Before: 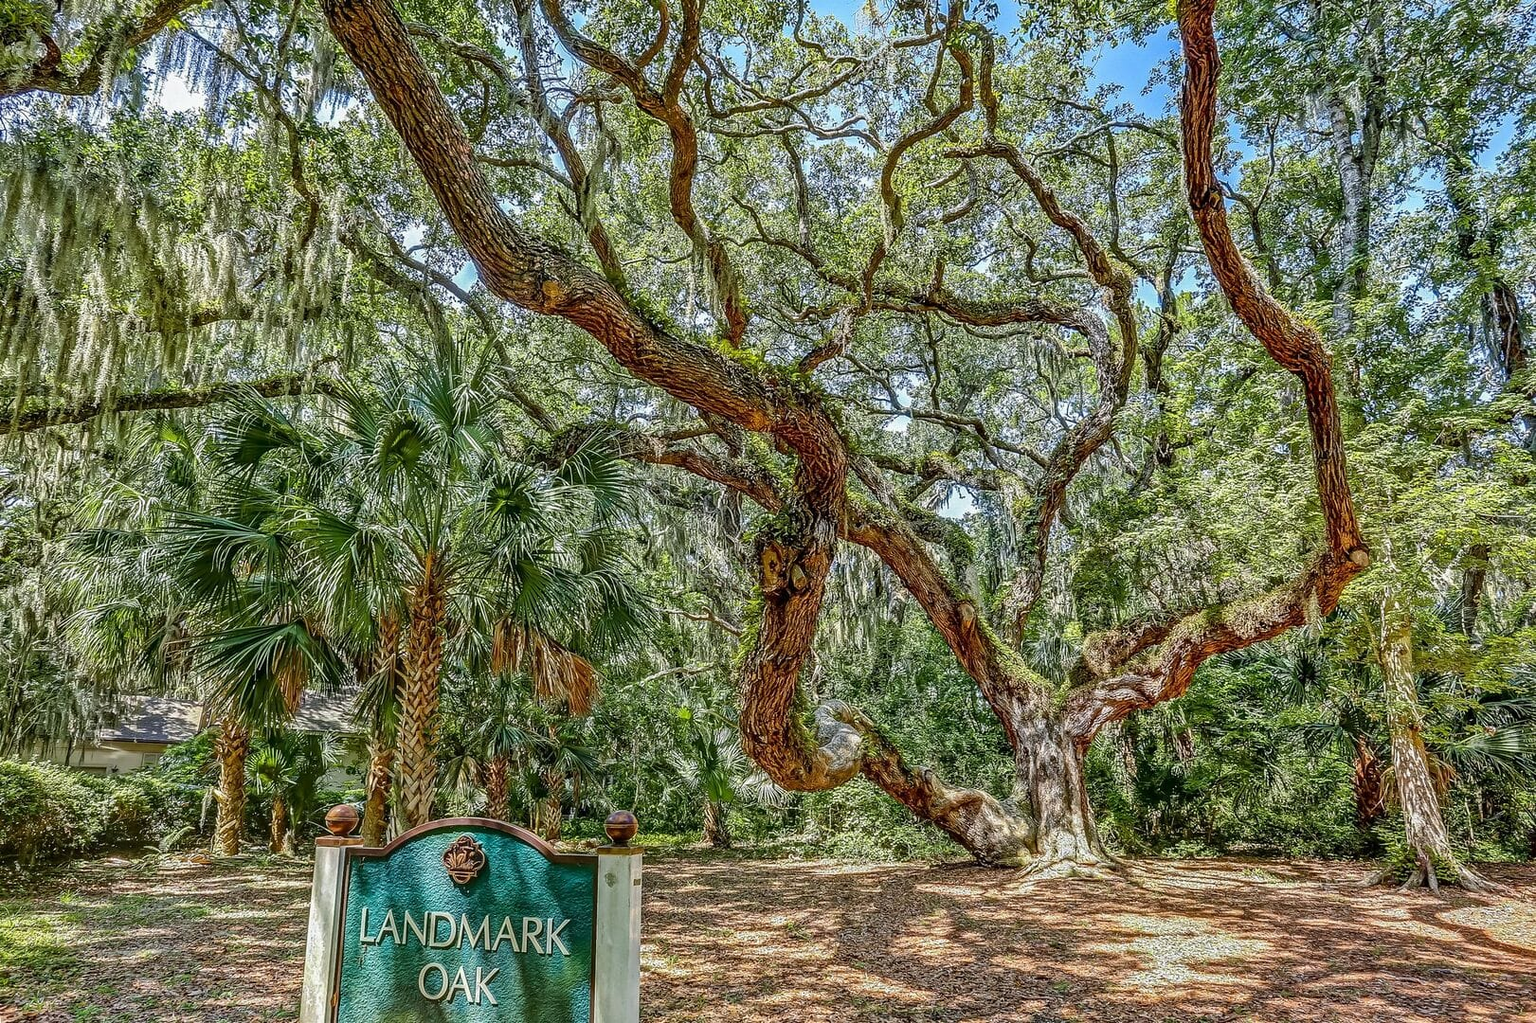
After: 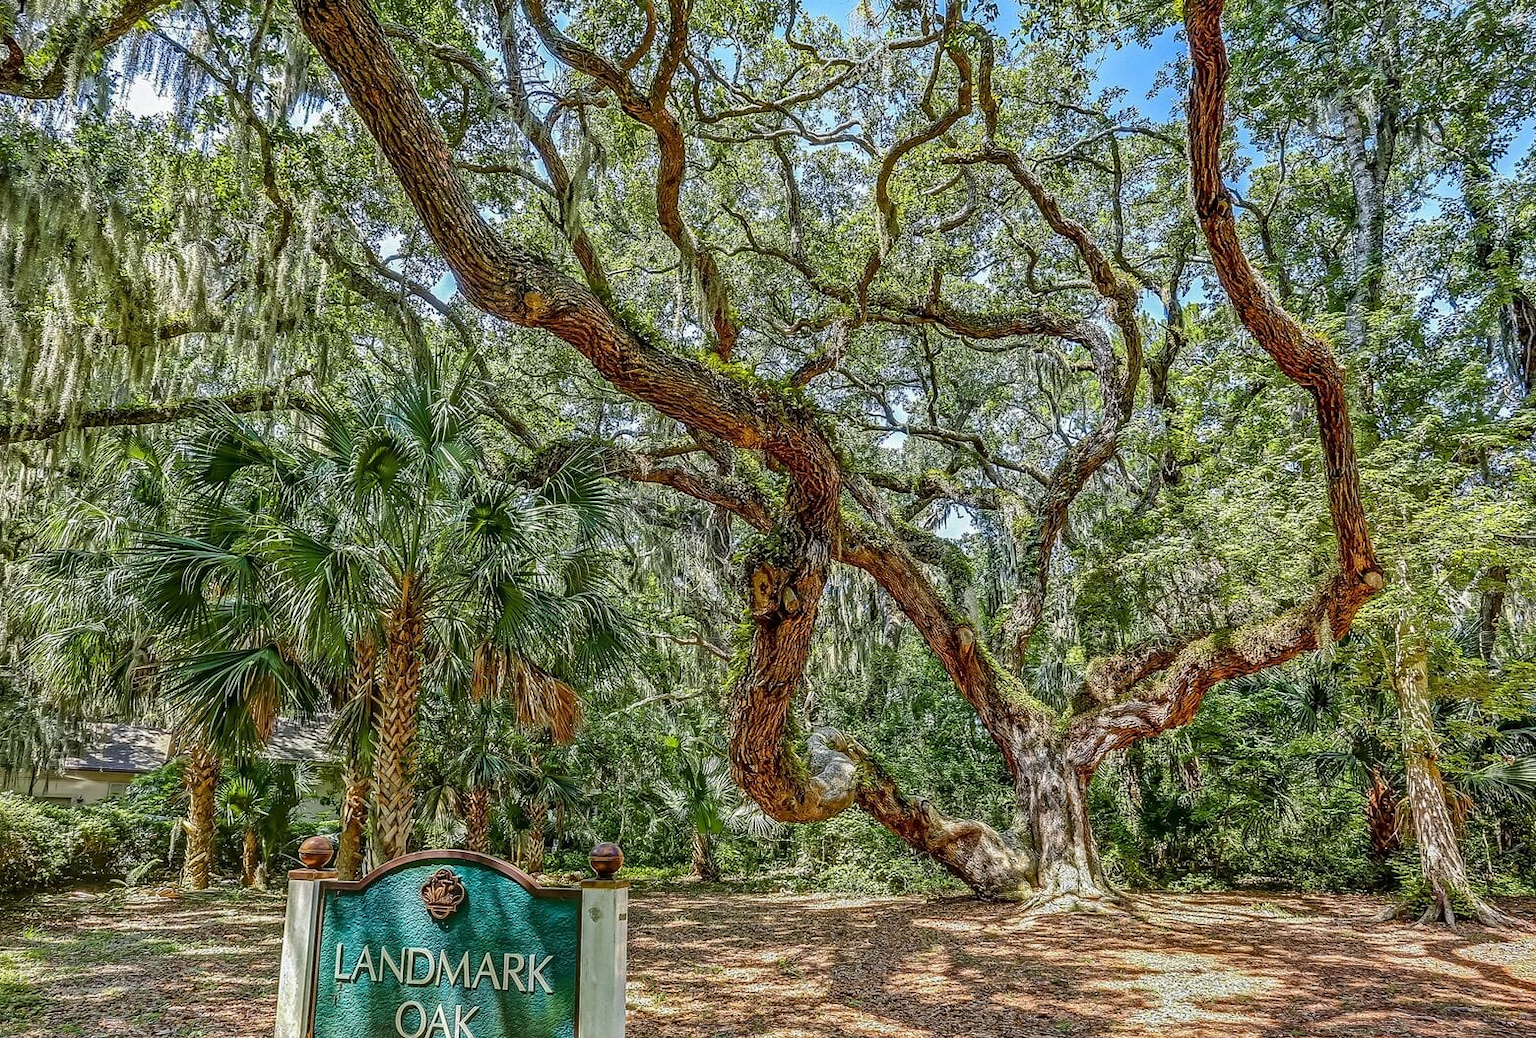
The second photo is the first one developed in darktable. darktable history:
crop and rotate: left 2.504%, right 1.253%, bottom 2.245%
